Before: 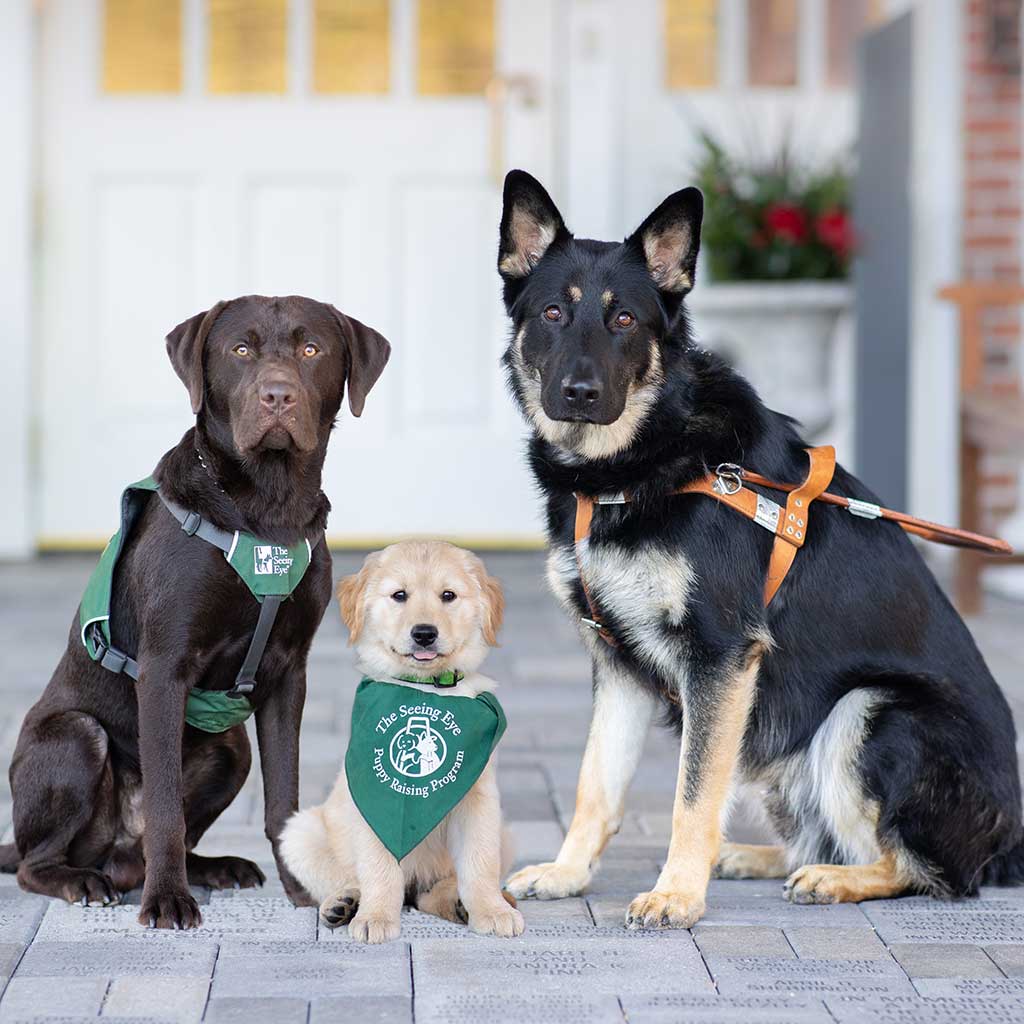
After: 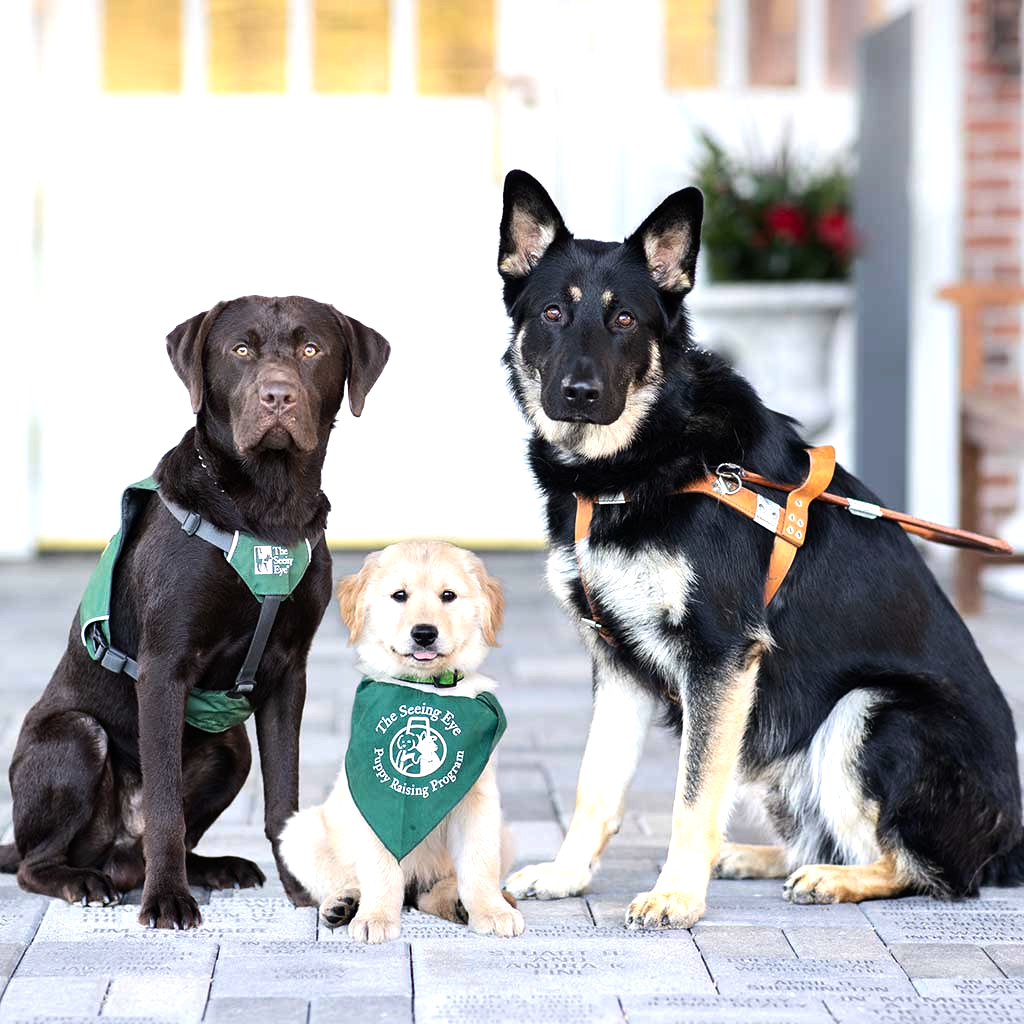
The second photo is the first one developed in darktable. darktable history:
tone equalizer: -8 EV -0.74 EV, -7 EV -0.665 EV, -6 EV -0.606 EV, -5 EV -0.424 EV, -3 EV 0.403 EV, -2 EV 0.6 EV, -1 EV 0.687 EV, +0 EV 0.731 EV, edges refinement/feathering 500, mask exposure compensation -1.57 EV, preserve details no
